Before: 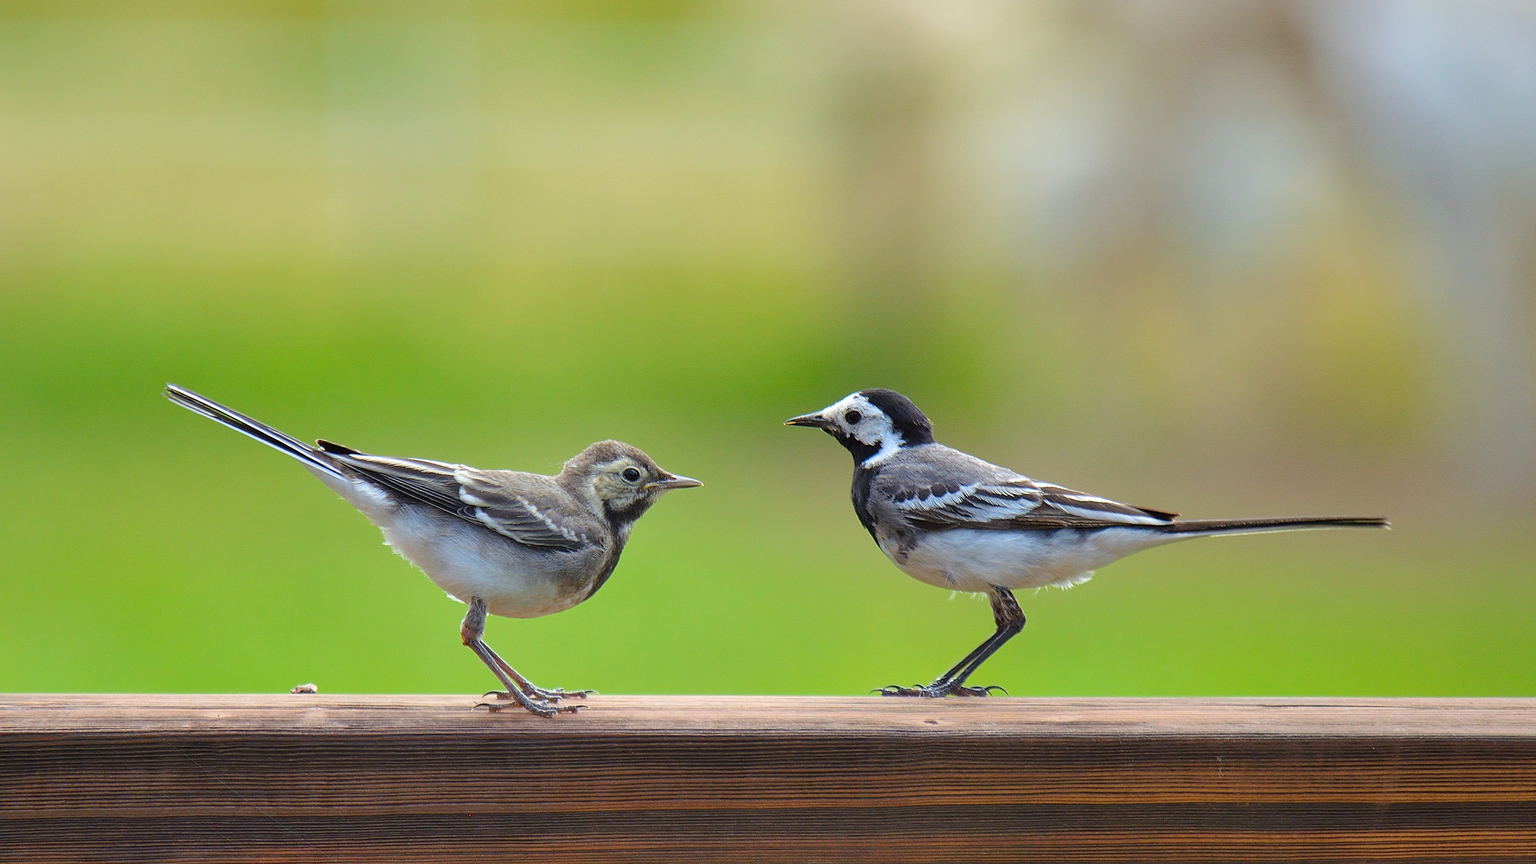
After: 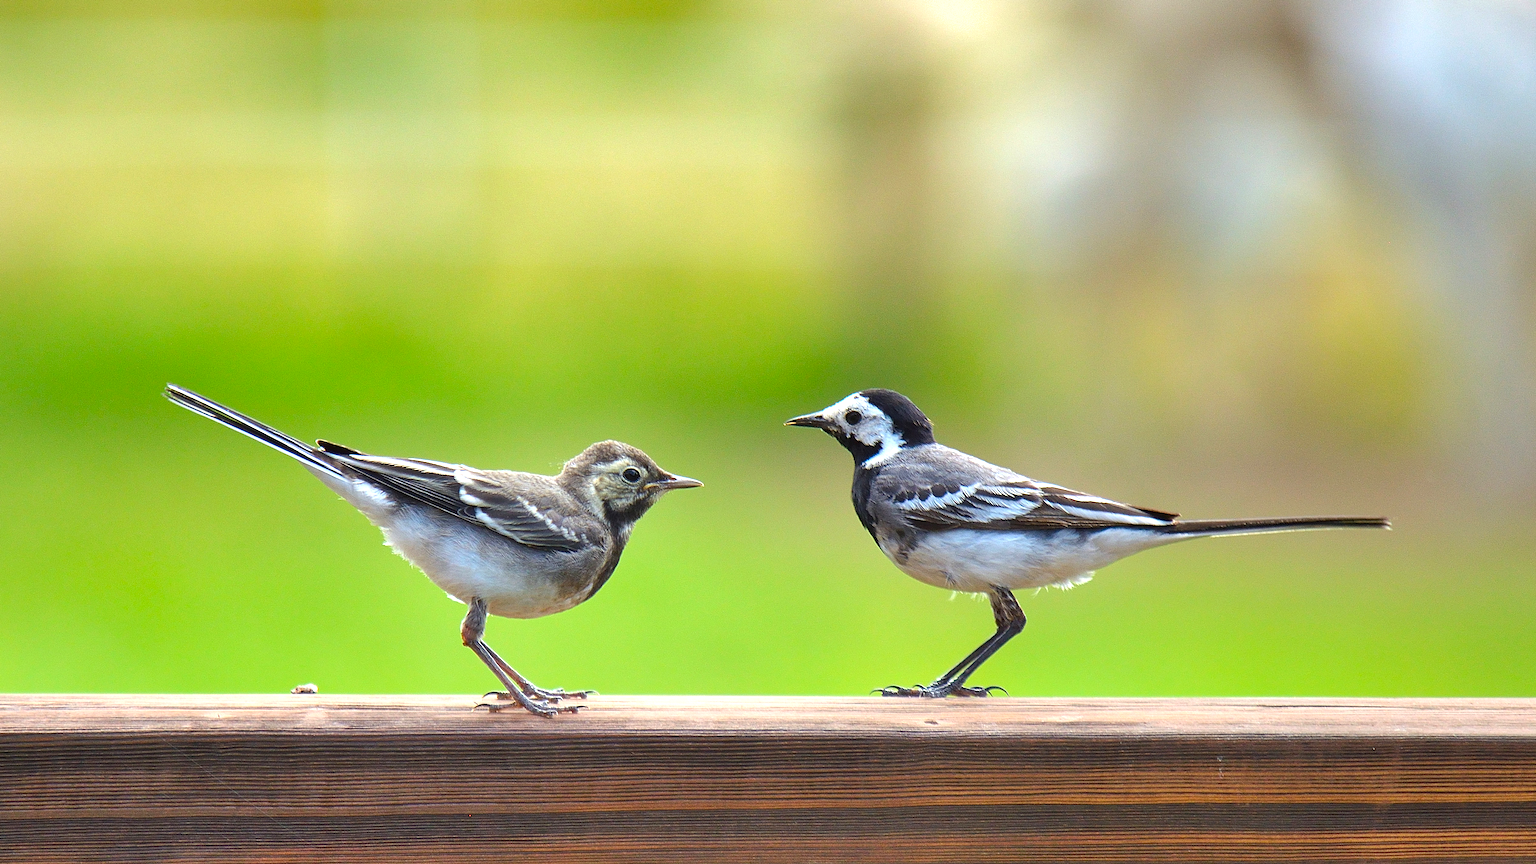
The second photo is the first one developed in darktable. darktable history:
shadows and highlights: radius 263.34, soften with gaussian
exposure: black level correction 0, exposure 0.701 EV, compensate exposure bias true, compensate highlight preservation false
